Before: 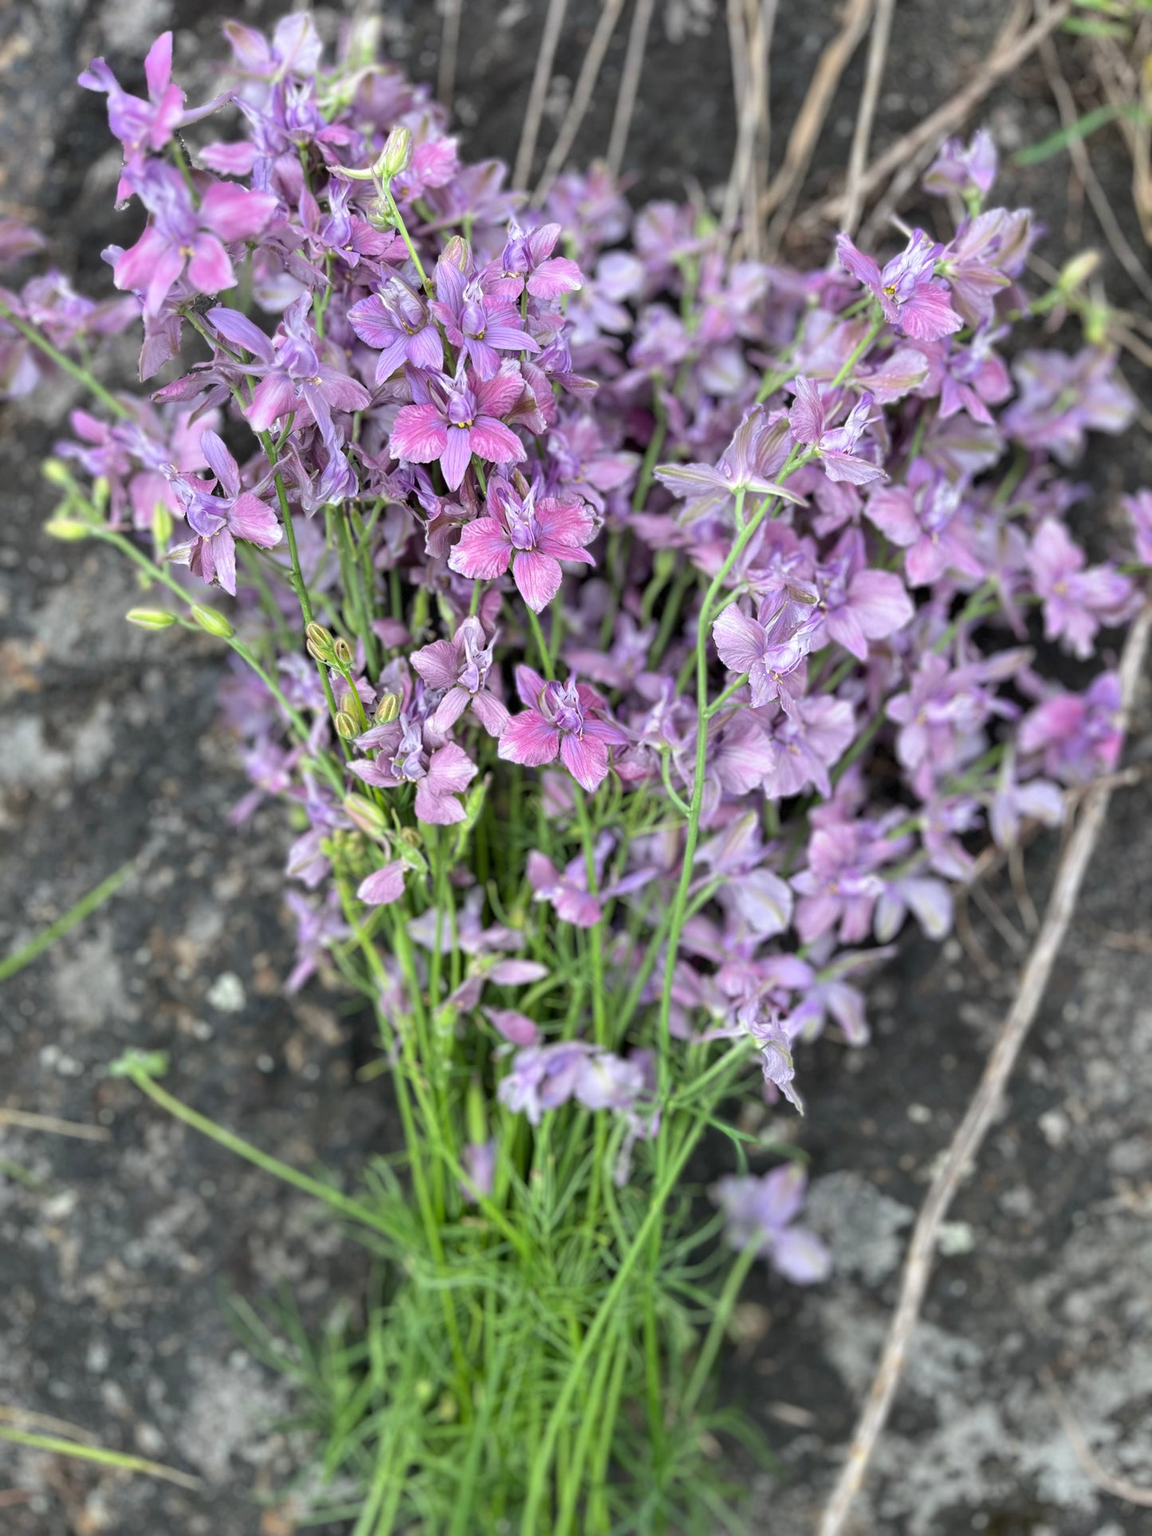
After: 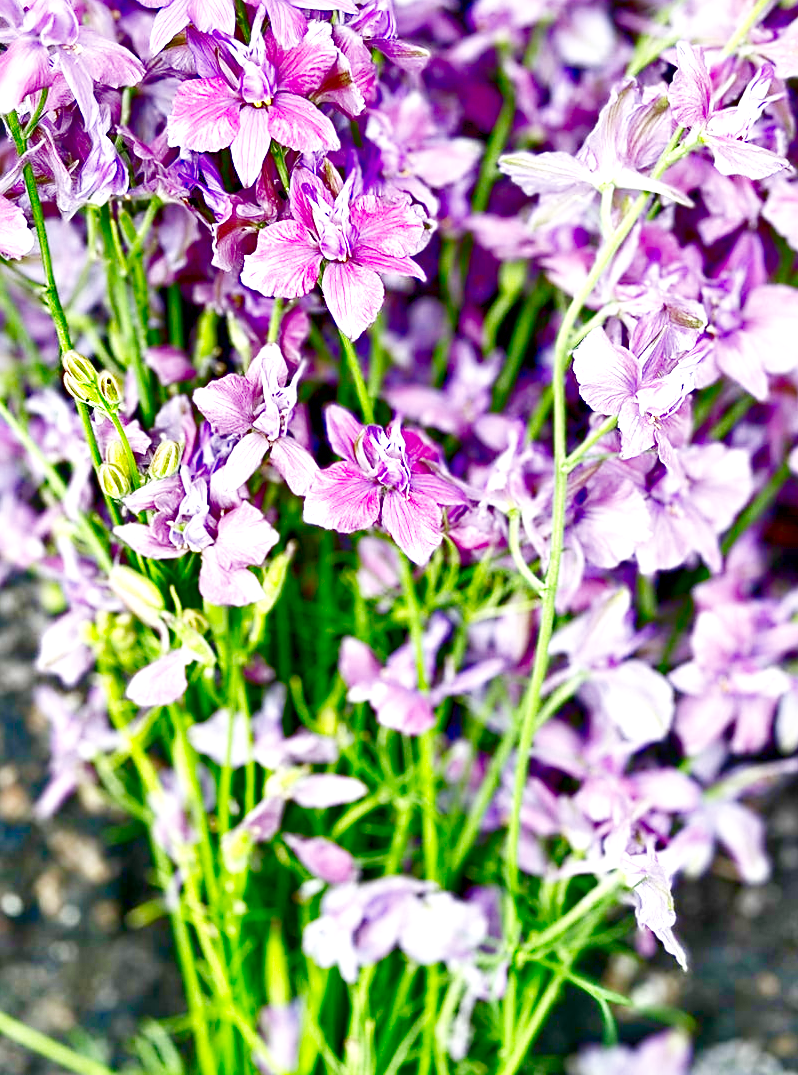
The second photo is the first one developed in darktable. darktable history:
exposure: black level correction 0, exposure 0.5 EV, compensate highlight preservation false
base curve: curves: ch0 [(0, 0.003) (0.001, 0.002) (0.006, 0.004) (0.02, 0.022) (0.048, 0.086) (0.094, 0.234) (0.162, 0.431) (0.258, 0.629) (0.385, 0.8) (0.548, 0.918) (0.751, 0.988) (1, 1)], preserve colors none
local contrast: mode bilateral grid, contrast 20, coarseness 50, detail 119%, midtone range 0.2
crop and rotate: left 22.22%, top 22.287%, right 22.55%, bottom 21.877%
sharpen: radius 1.883, amount 0.407, threshold 1.289
color balance rgb: shadows lift › hue 87.9°, power › hue 71.49°, perceptual saturation grading › global saturation 0.708%, global vibrance 20%
tone equalizer: -7 EV 0.155 EV, -6 EV 0.601 EV, -5 EV 1.12 EV, -4 EV 1.33 EV, -3 EV 1.16 EV, -2 EV 0.6 EV, -1 EV 0.164 EV
contrast brightness saturation: brightness -0.994, saturation 0.995
